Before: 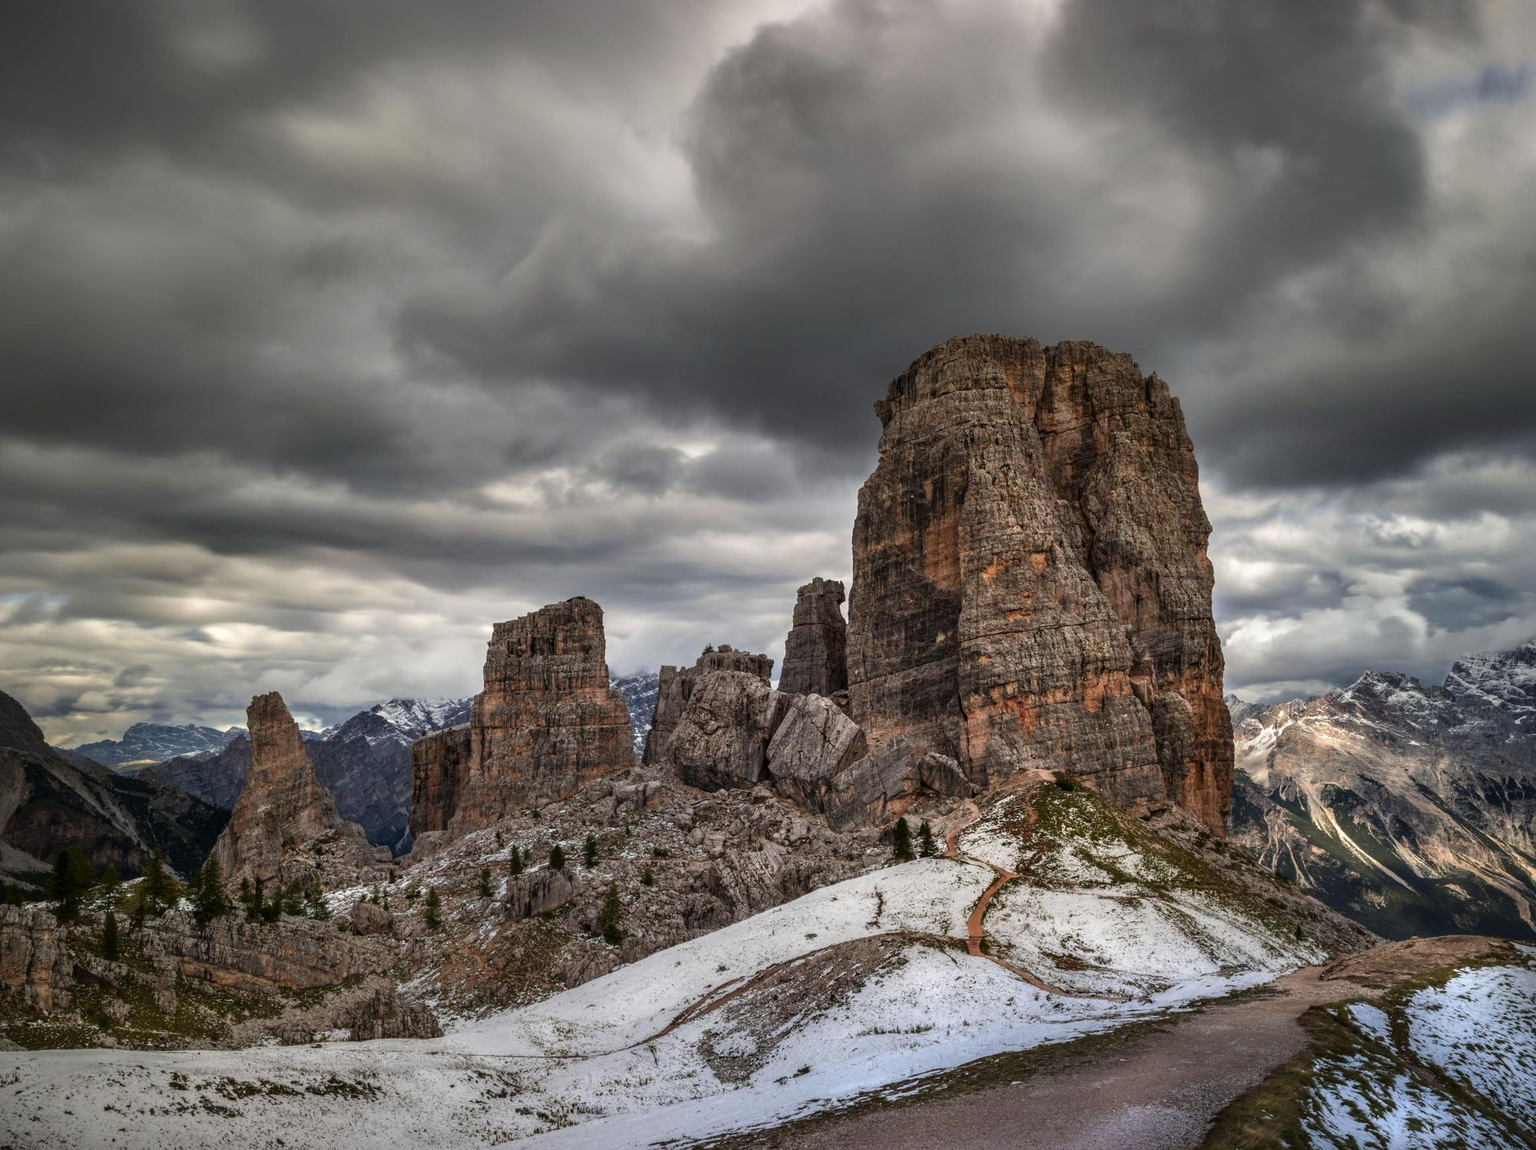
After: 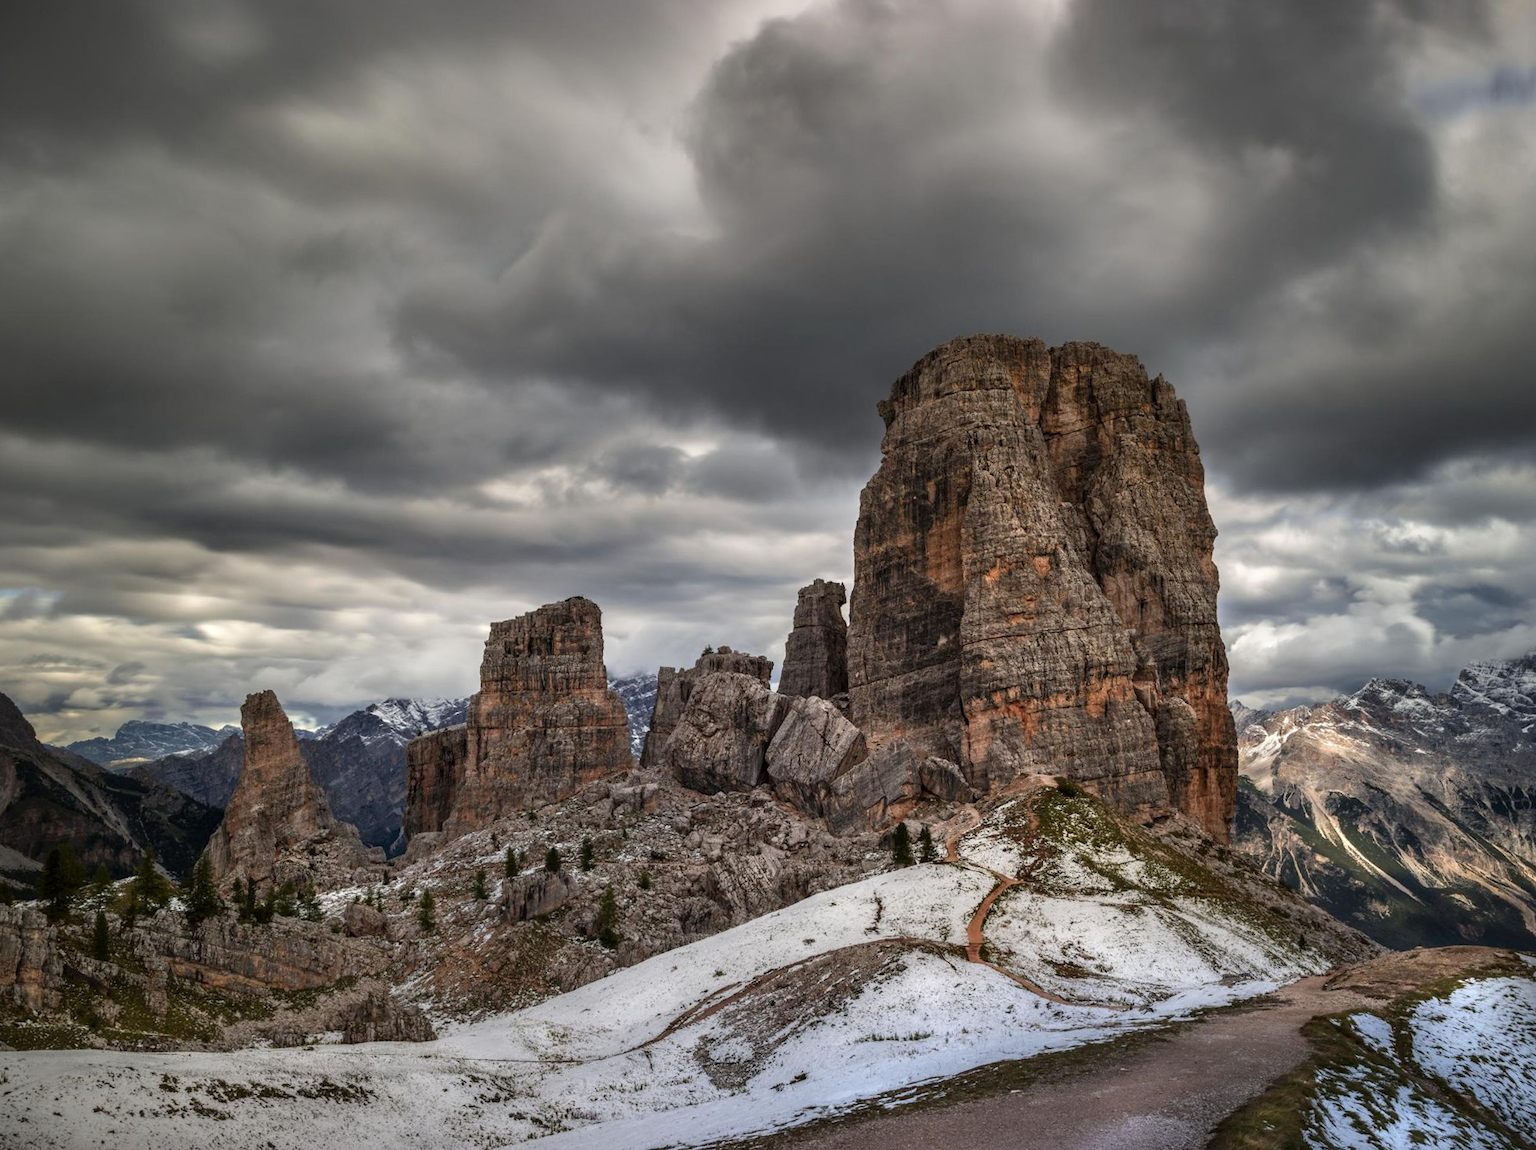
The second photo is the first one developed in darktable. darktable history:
crop and rotate: angle -0.452°
